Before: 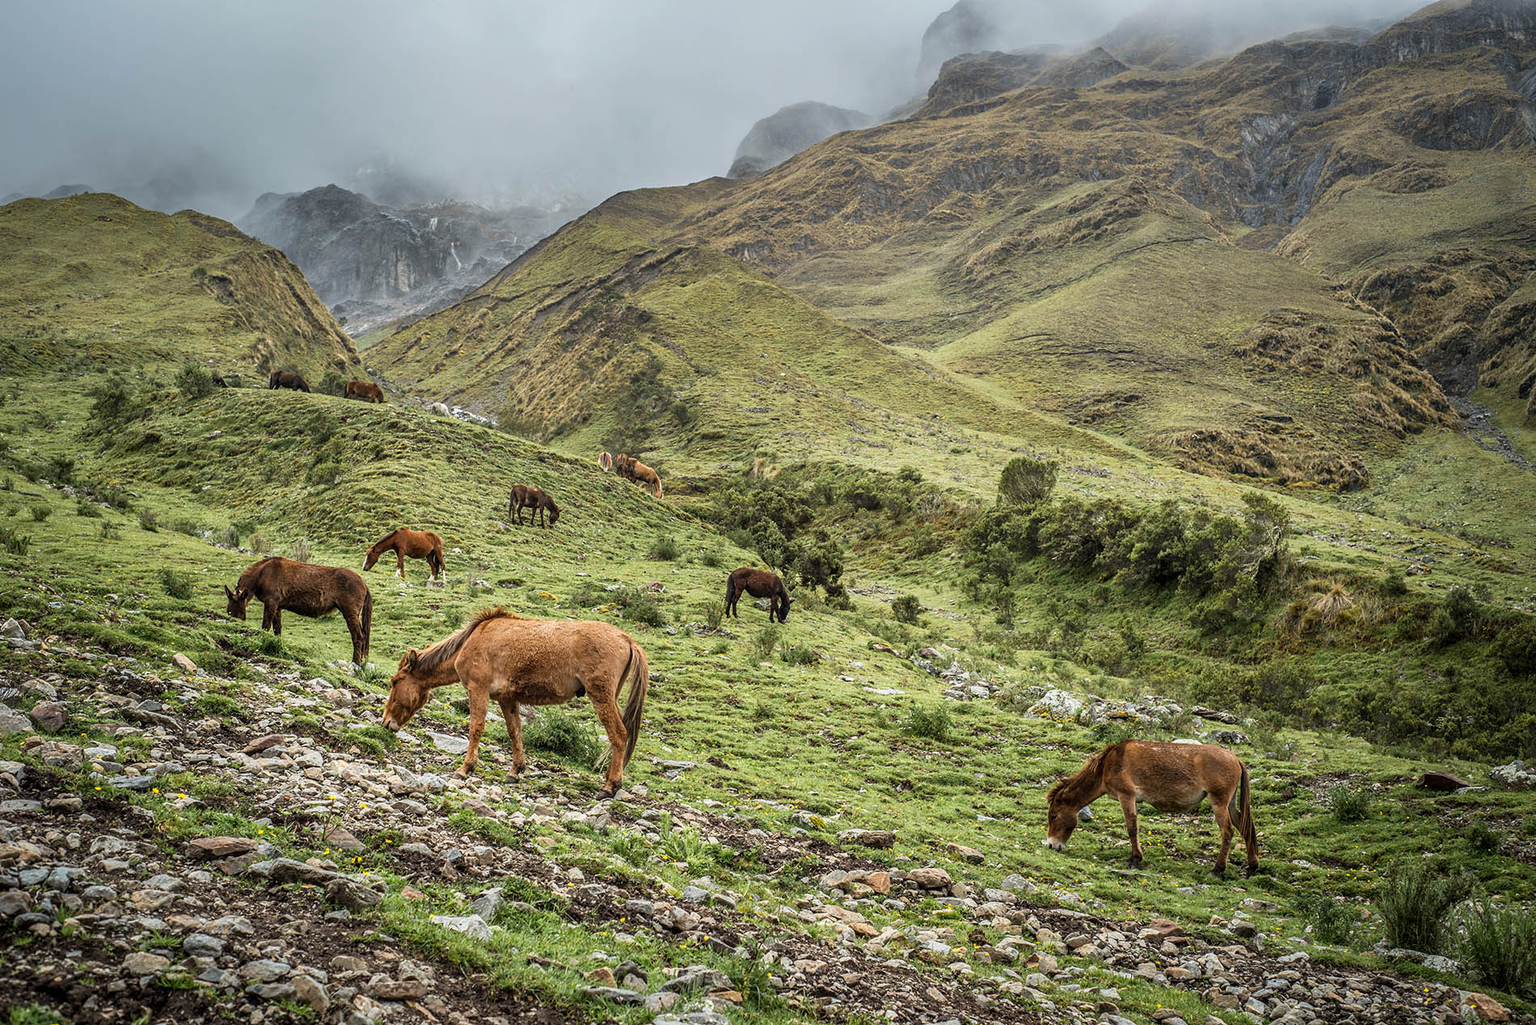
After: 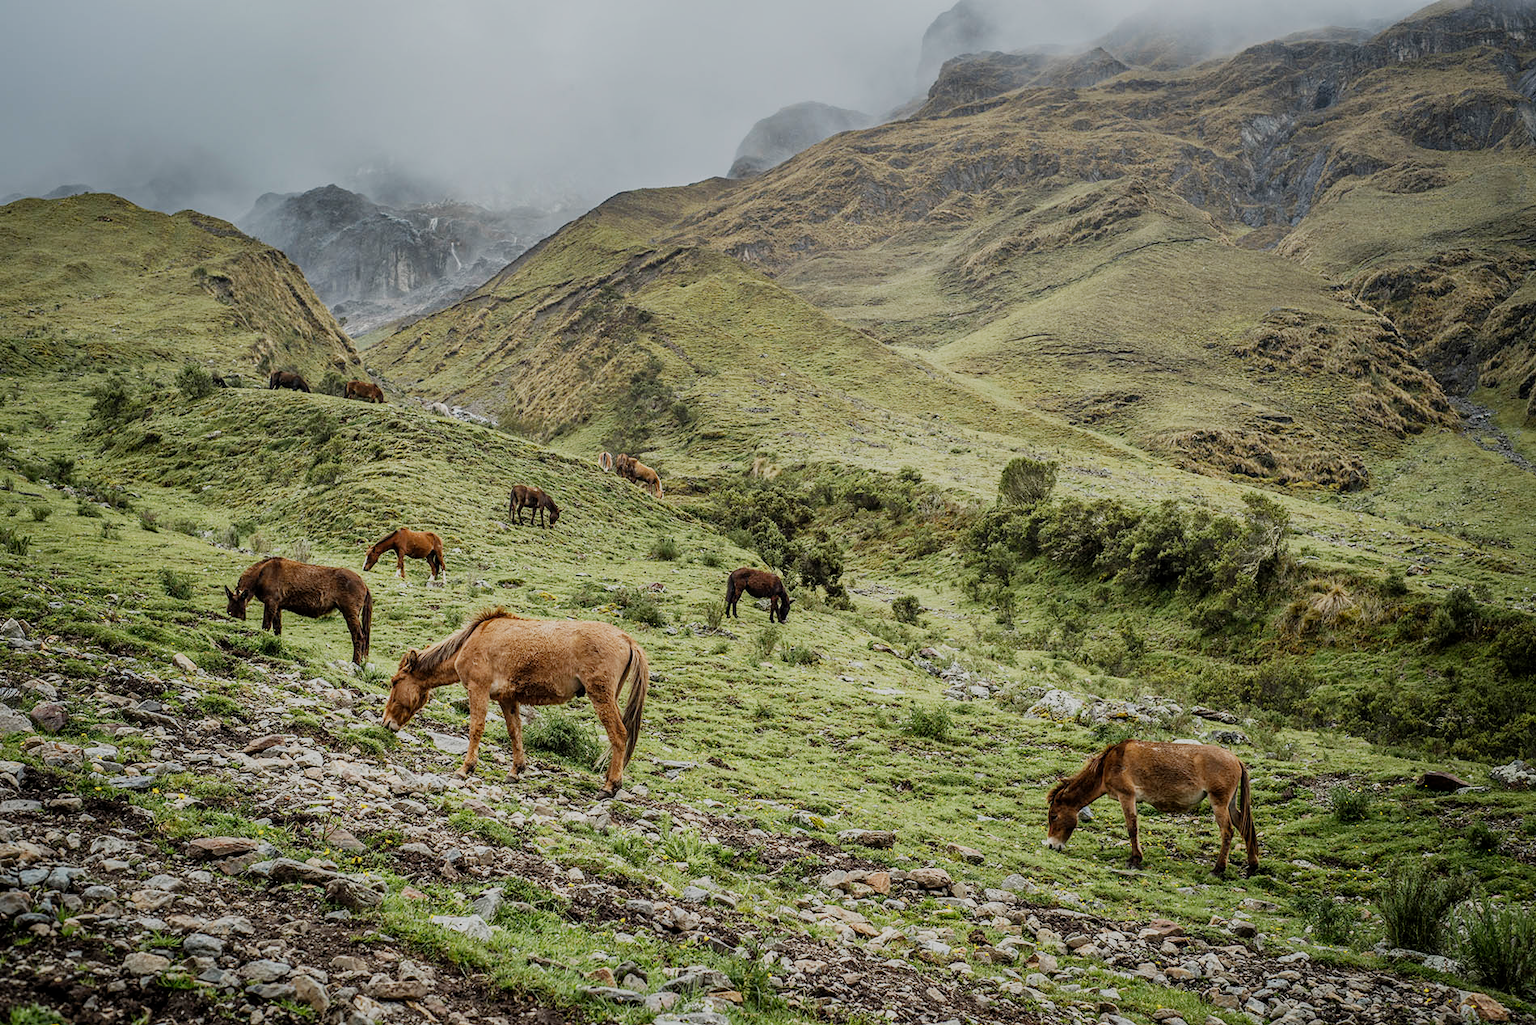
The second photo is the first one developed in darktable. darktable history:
filmic rgb: black relative exposure -16 EV, white relative exposure 6.15 EV, threshold 6 EV, hardness 5.23, add noise in highlights 0, preserve chrominance no, color science v4 (2020), enable highlight reconstruction true
